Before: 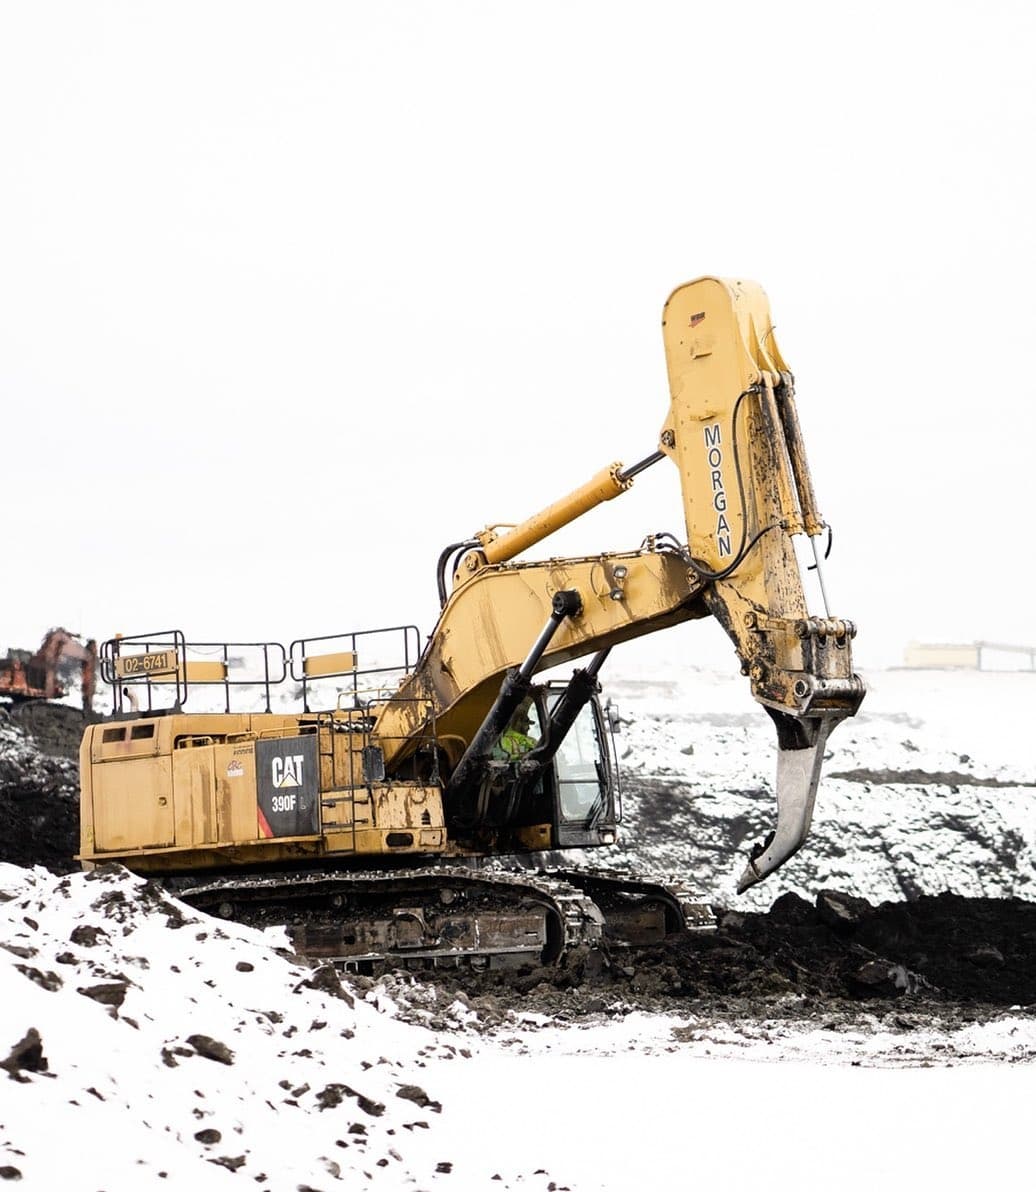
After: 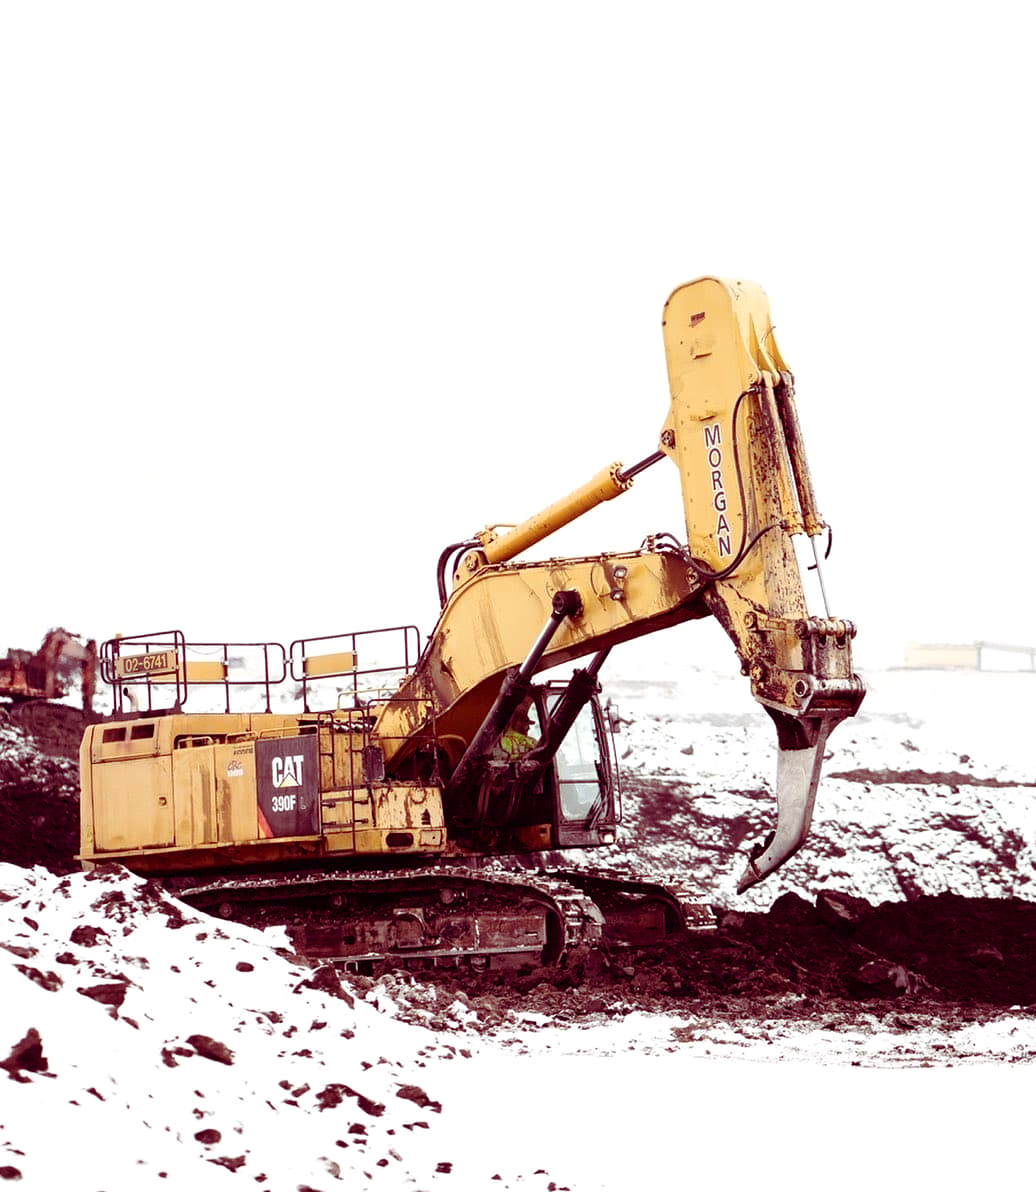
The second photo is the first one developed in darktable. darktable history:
color balance rgb: shadows lift › luminance -18.898%, shadows lift › chroma 35.327%, perceptual saturation grading › global saturation 0.595%, perceptual brilliance grading › global brilliance 15.664%, perceptual brilliance grading › shadows -35.55%, contrast -20.32%
